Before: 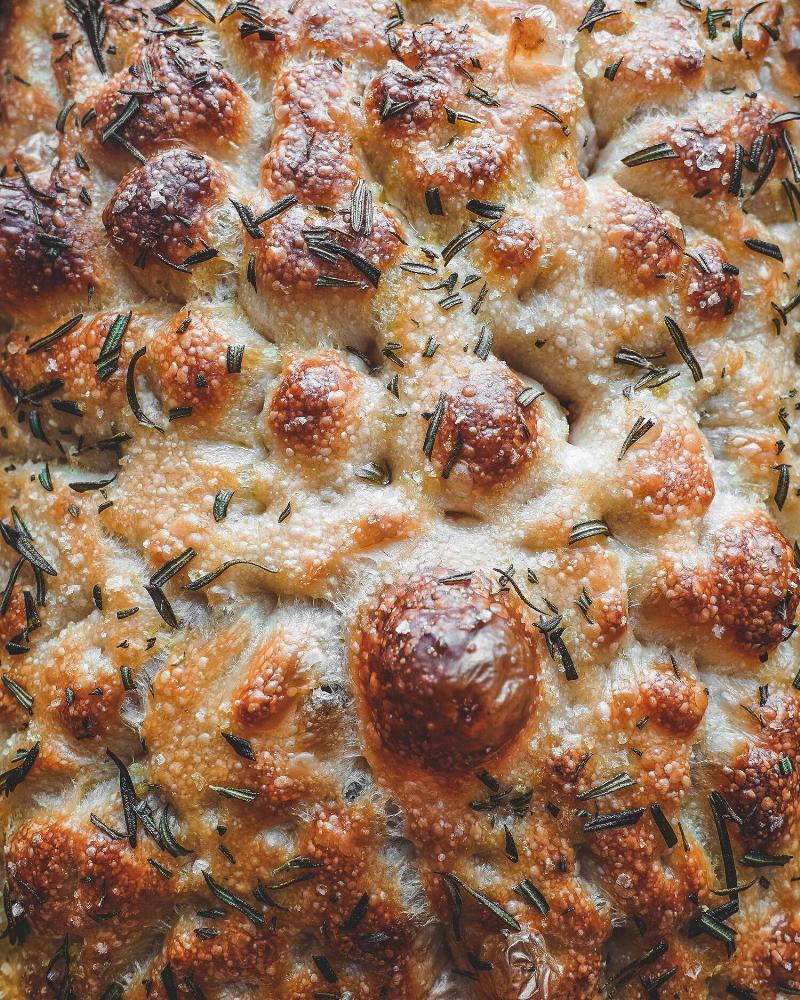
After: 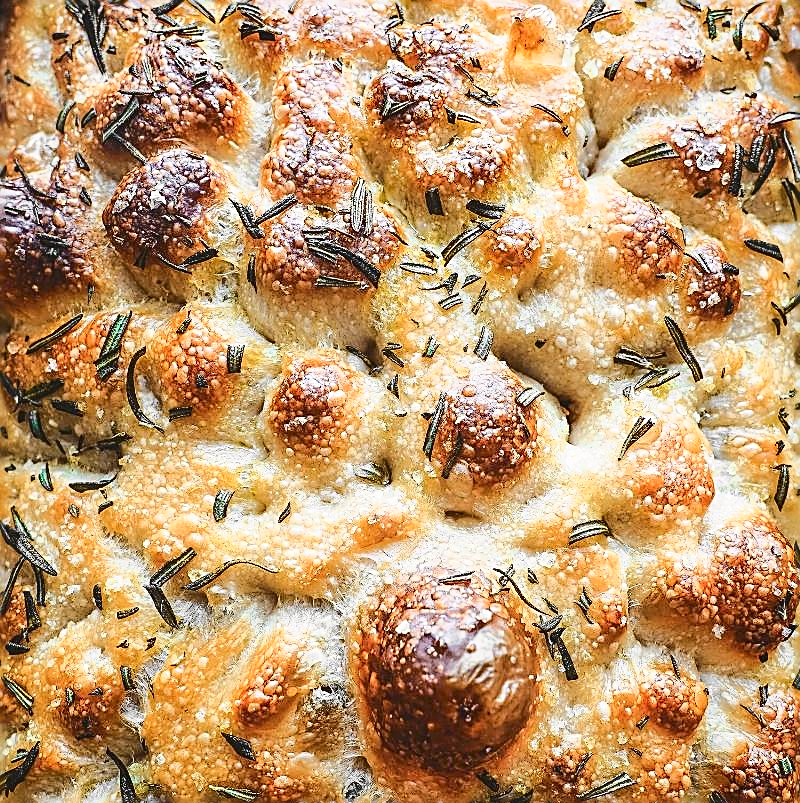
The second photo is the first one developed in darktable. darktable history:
crop: bottom 19.69%
exposure: compensate highlight preservation false
tone curve: curves: ch0 [(0, 0.019) (0.078, 0.058) (0.223, 0.217) (0.424, 0.553) (0.631, 0.764) (0.816, 0.932) (1, 1)]; ch1 [(0, 0) (0.262, 0.227) (0.417, 0.386) (0.469, 0.467) (0.502, 0.503) (0.544, 0.548) (0.57, 0.579) (0.608, 0.62) (0.65, 0.68) (0.994, 0.987)]; ch2 [(0, 0) (0.262, 0.188) (0.5, 0.504) (0.553, 0.592) (0.599, 0.653) (1, 1)], color space Lab, independent channels, preserve colors none
sharpen: amount 1.006
